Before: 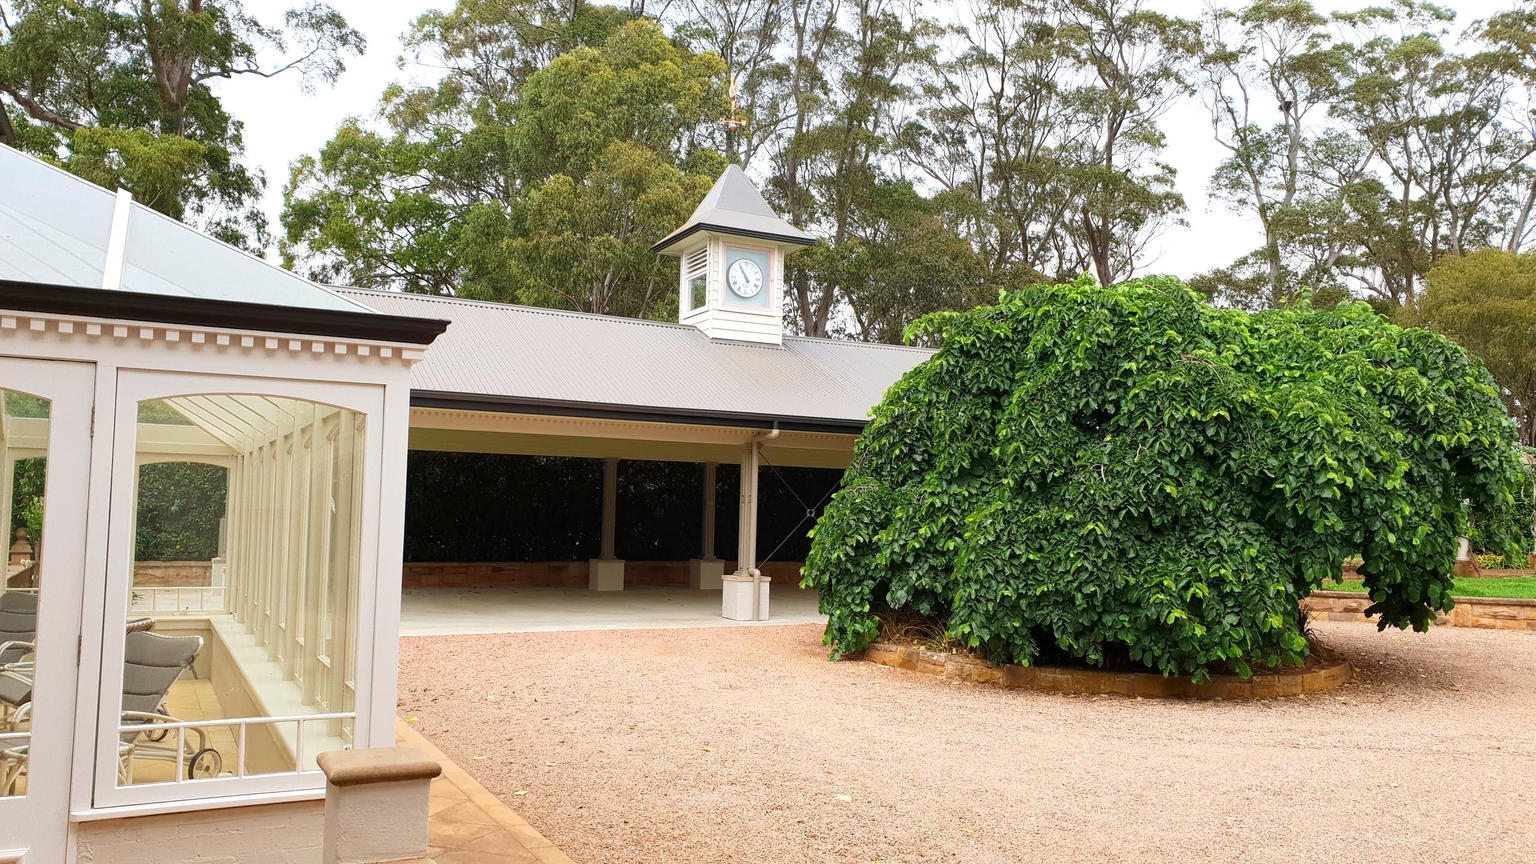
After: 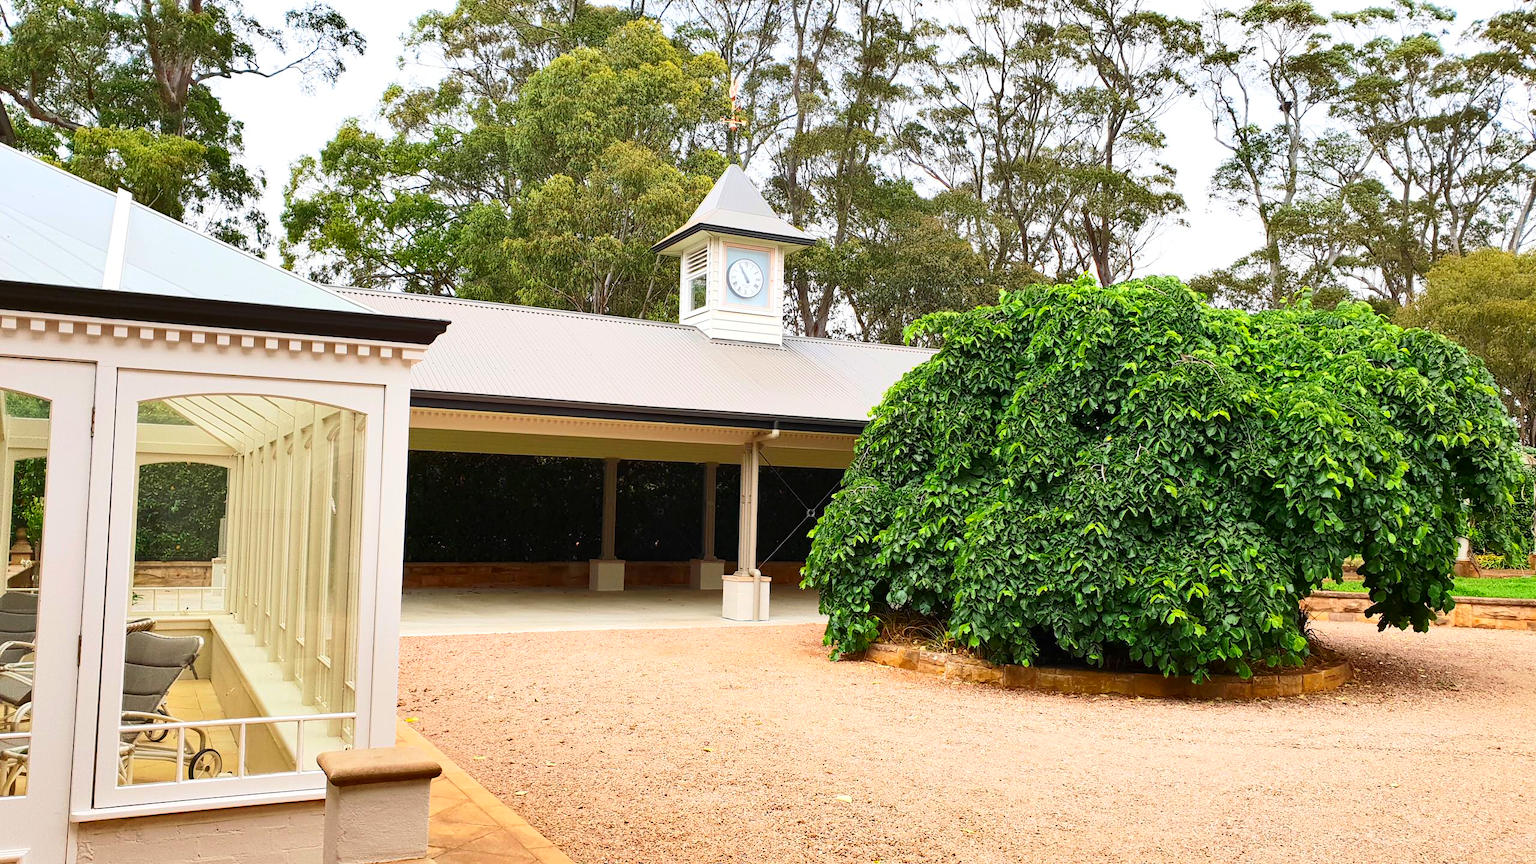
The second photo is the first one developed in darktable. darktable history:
shadows and highlights: low approximation 0.01, soften with gaussian
contrast brightness saturation: contrast 0.23, brightness 0.109, saturation 0.287
